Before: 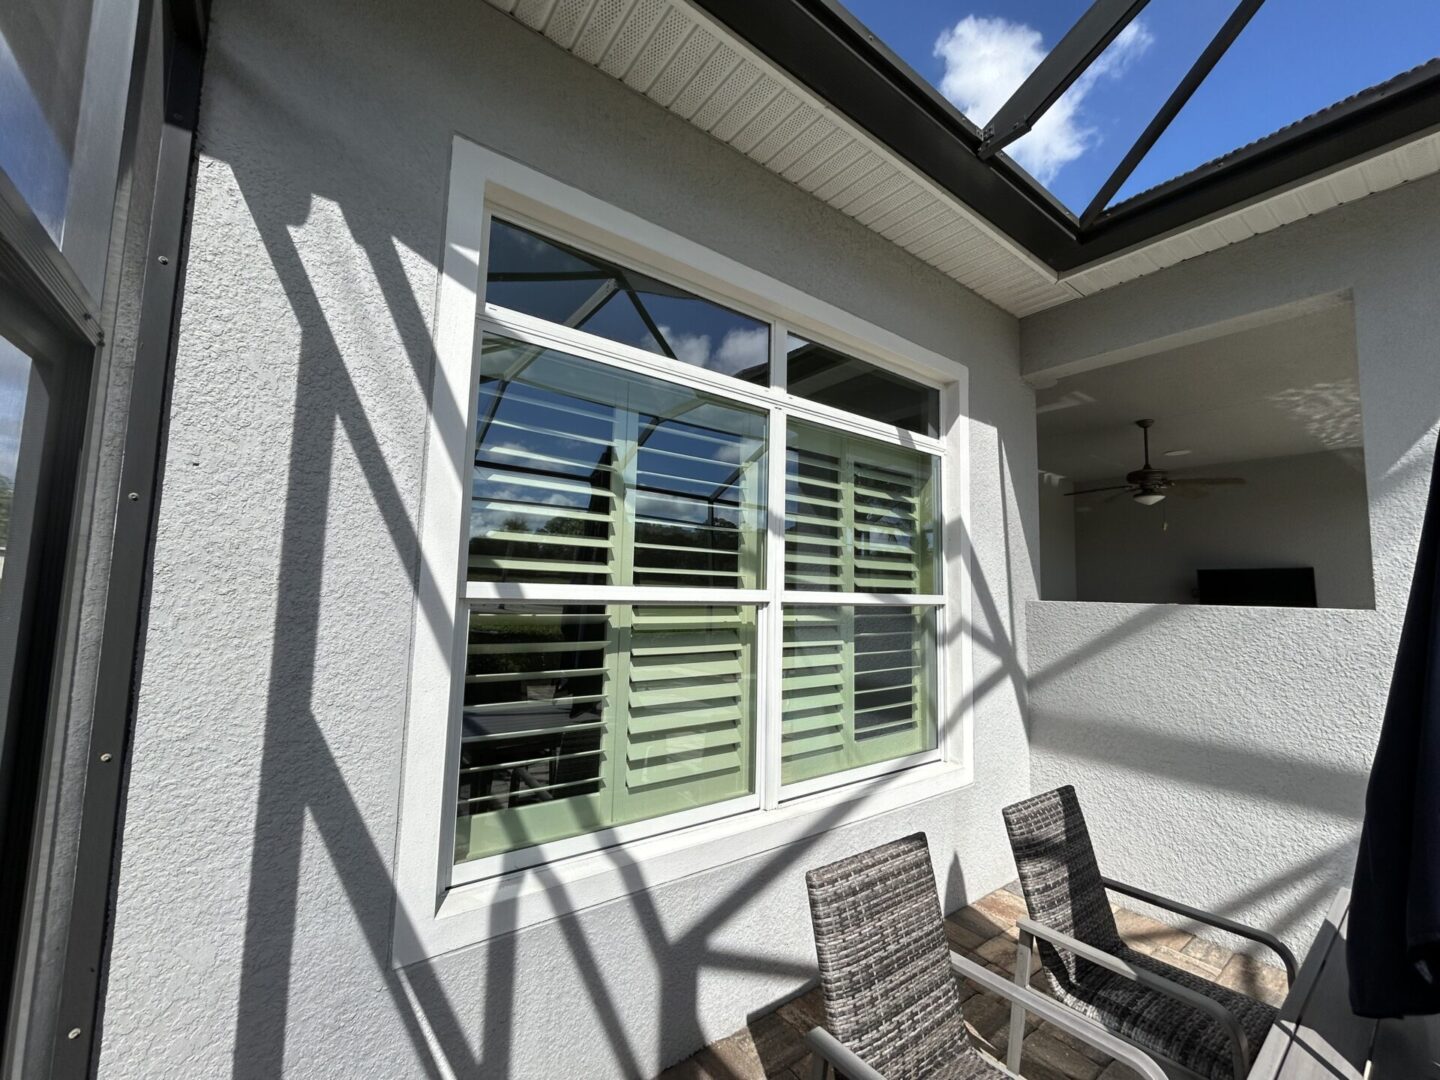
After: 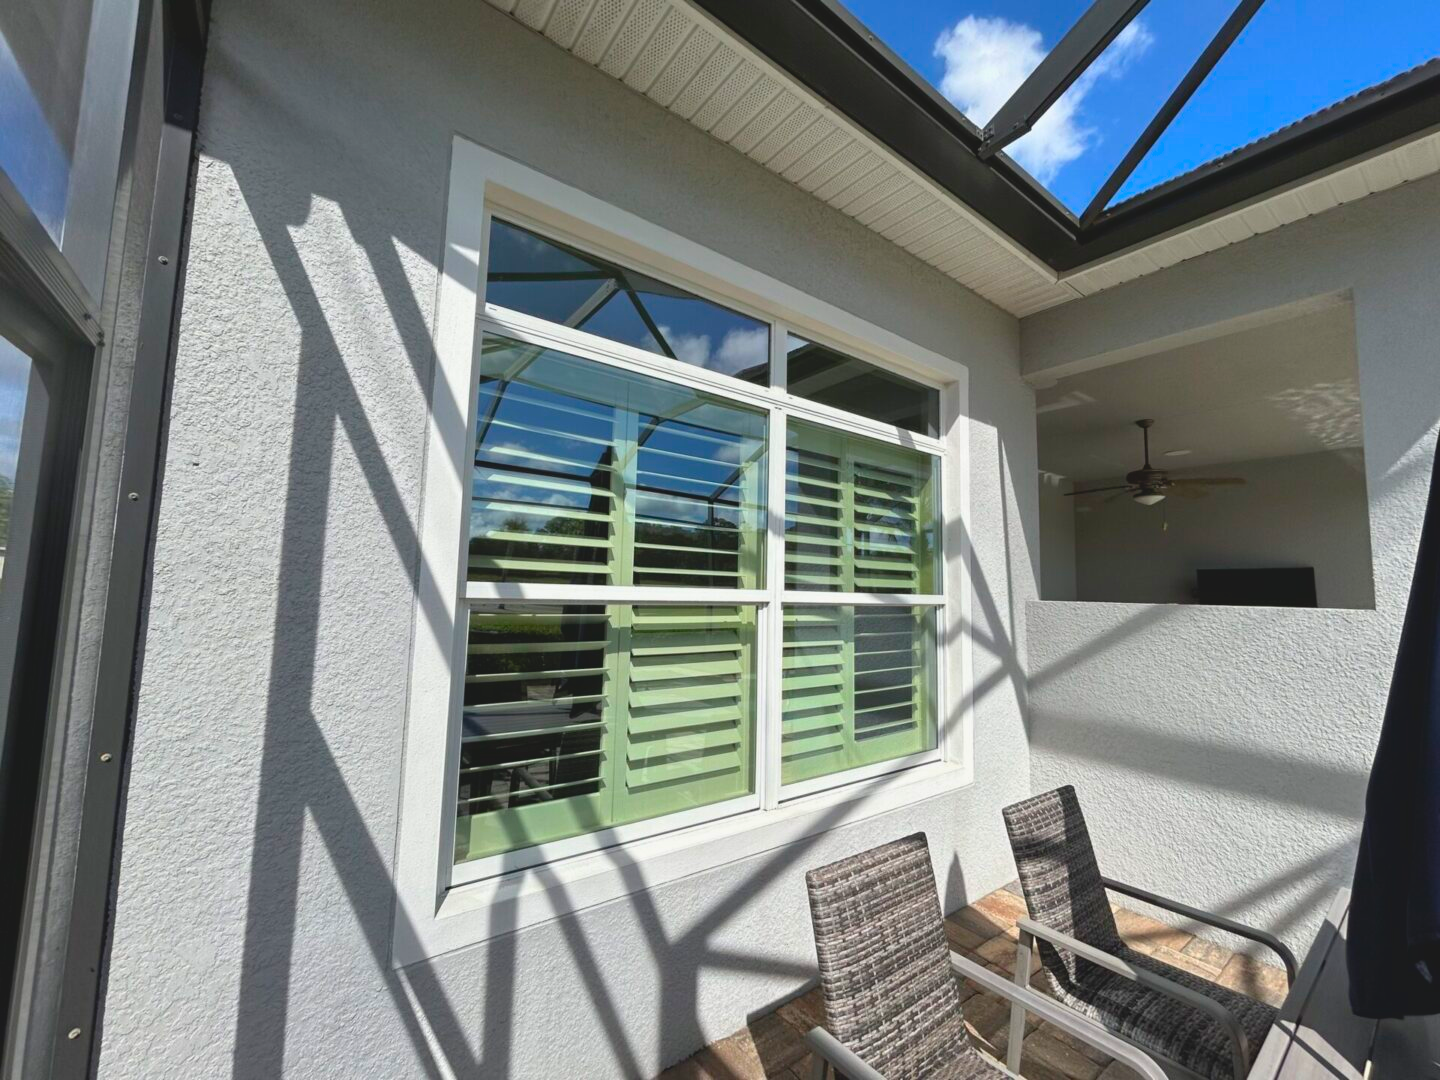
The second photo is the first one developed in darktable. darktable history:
contrast brightness saturation: contrast -0.19, saturation 0.19
exposure: black level correction 0.001, exposure 0.3 EV, compensate highlight preservation false
